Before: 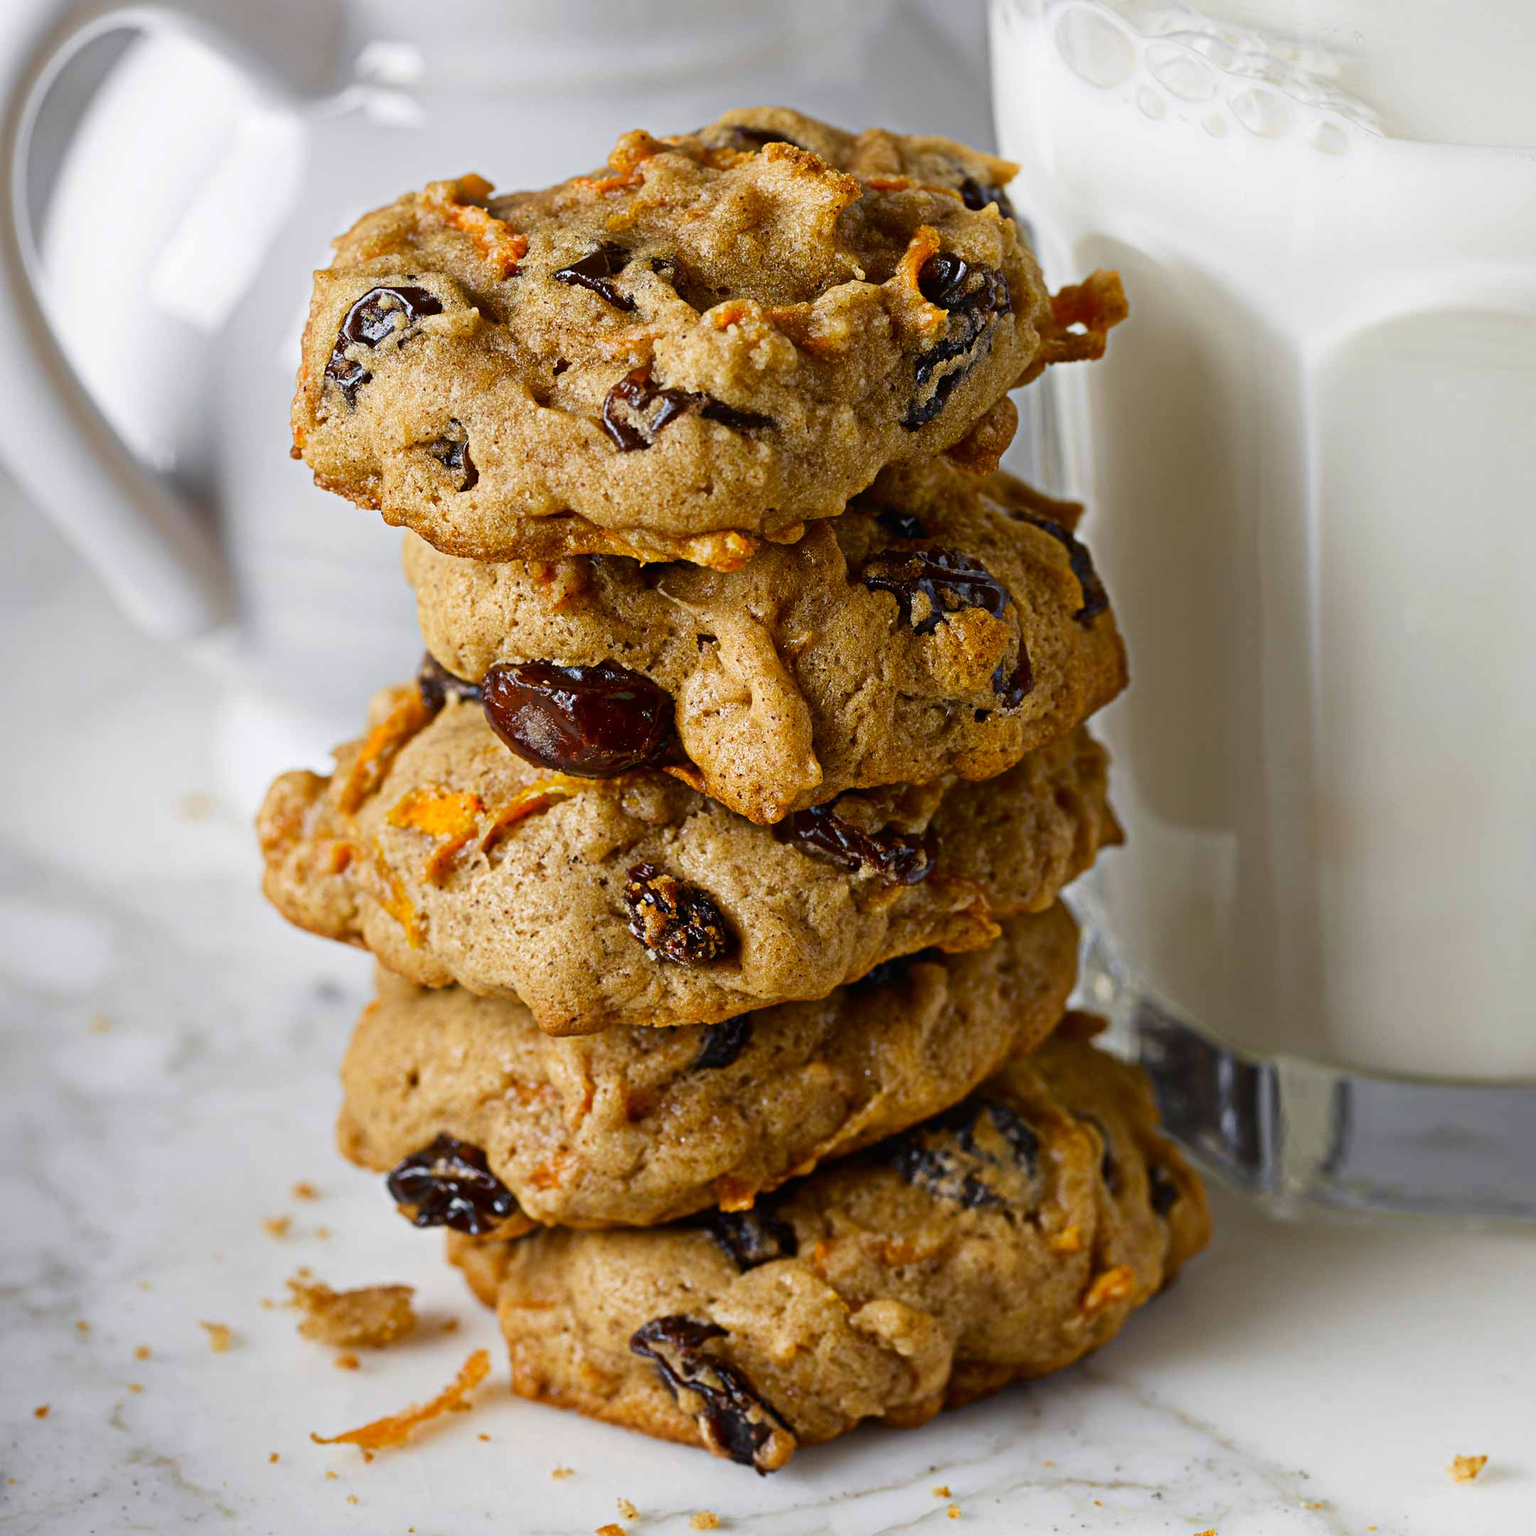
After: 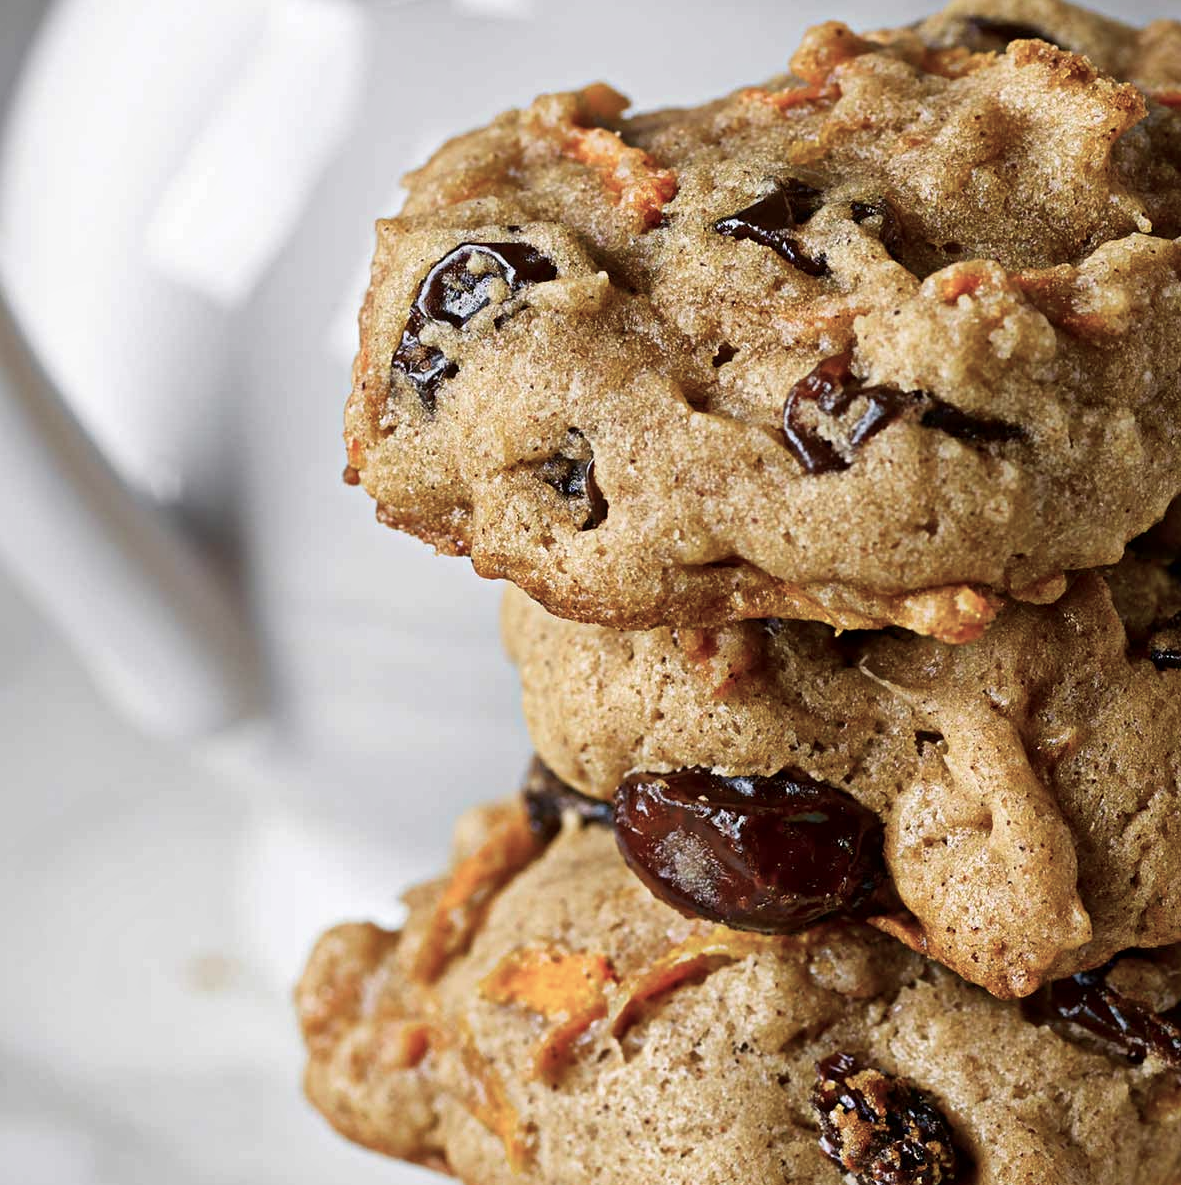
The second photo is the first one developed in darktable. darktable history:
crop and rotate: left 3.047%, top 7.509%, right 42.236%, bottom 37.598%
local contrast: mode bilateral grid, contrast 20, coarseness 50, detail 120%, midtone range 0.2
color balance: input saturation 80.07%
